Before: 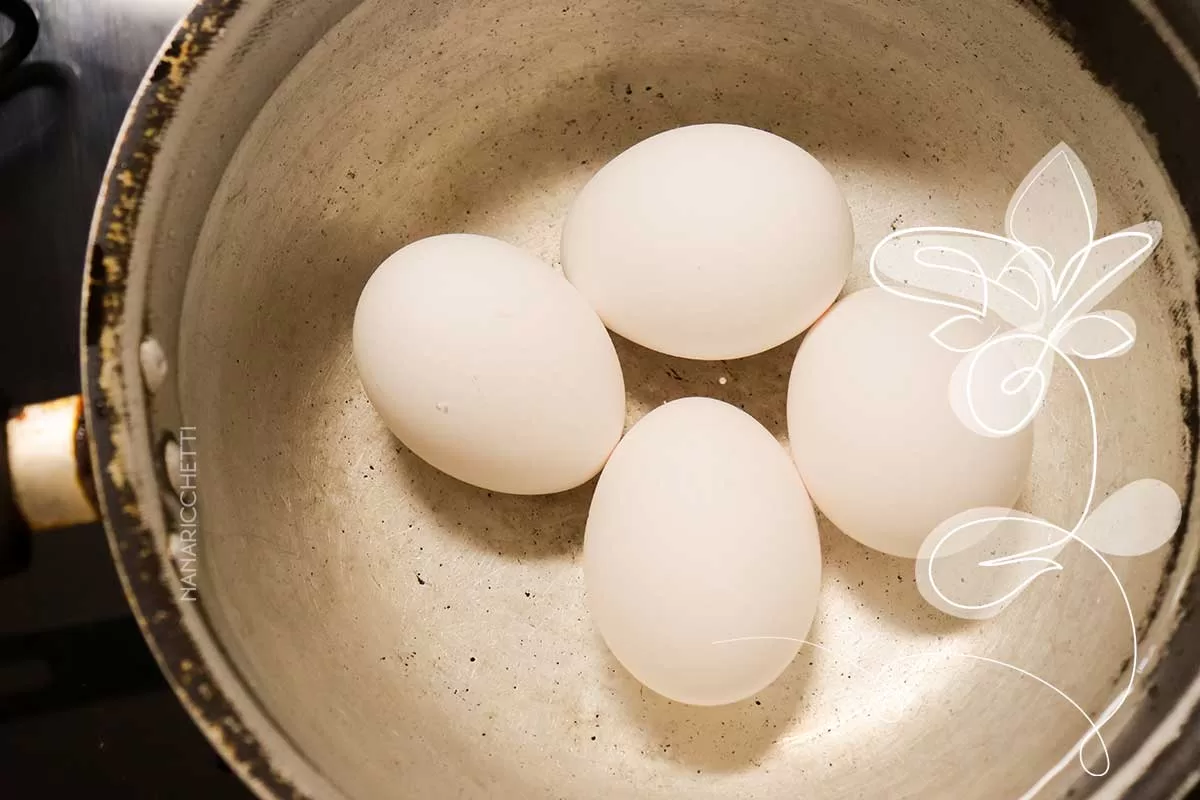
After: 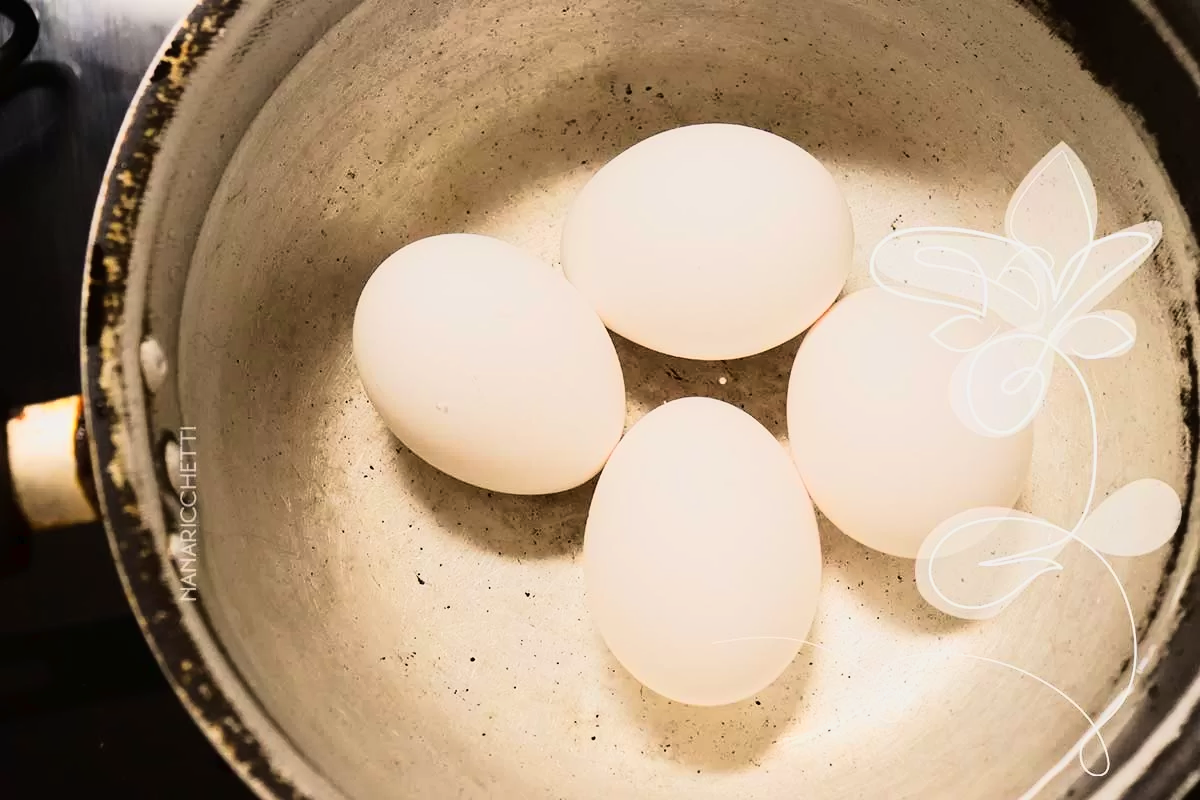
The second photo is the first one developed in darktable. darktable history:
tone curve: curves: ch0 [(0, 0.008) (0.081, 0.044) (0.177, 0.123) (0.283, 0.253) (0.416, 0.449) (0.495, 0.524) (0.661, 0.756) (0.796, 0.859) (1, 0.951)]; ch1 [(0, 0) (0.161, 0.092) (0.35, 0.33) (0.392, 0.392) (0.427, 0.426) (0.479, 0.472) (0.505, 0.5) (0.521, 0.524) (0.567, 0.564) (0.583, 0.588) (0.625, 0.627) (0.678, 0.733) (1, 1)]; ch2 [(0, 0) (0.346, 0.362) (0.404, 0.427) (0.502, 0.499) (0.531, 0.523) (0.544, 0.561) (0.58, 0.59) (0.629, 0.642) (0.717, 0.678) (1, 1)]
